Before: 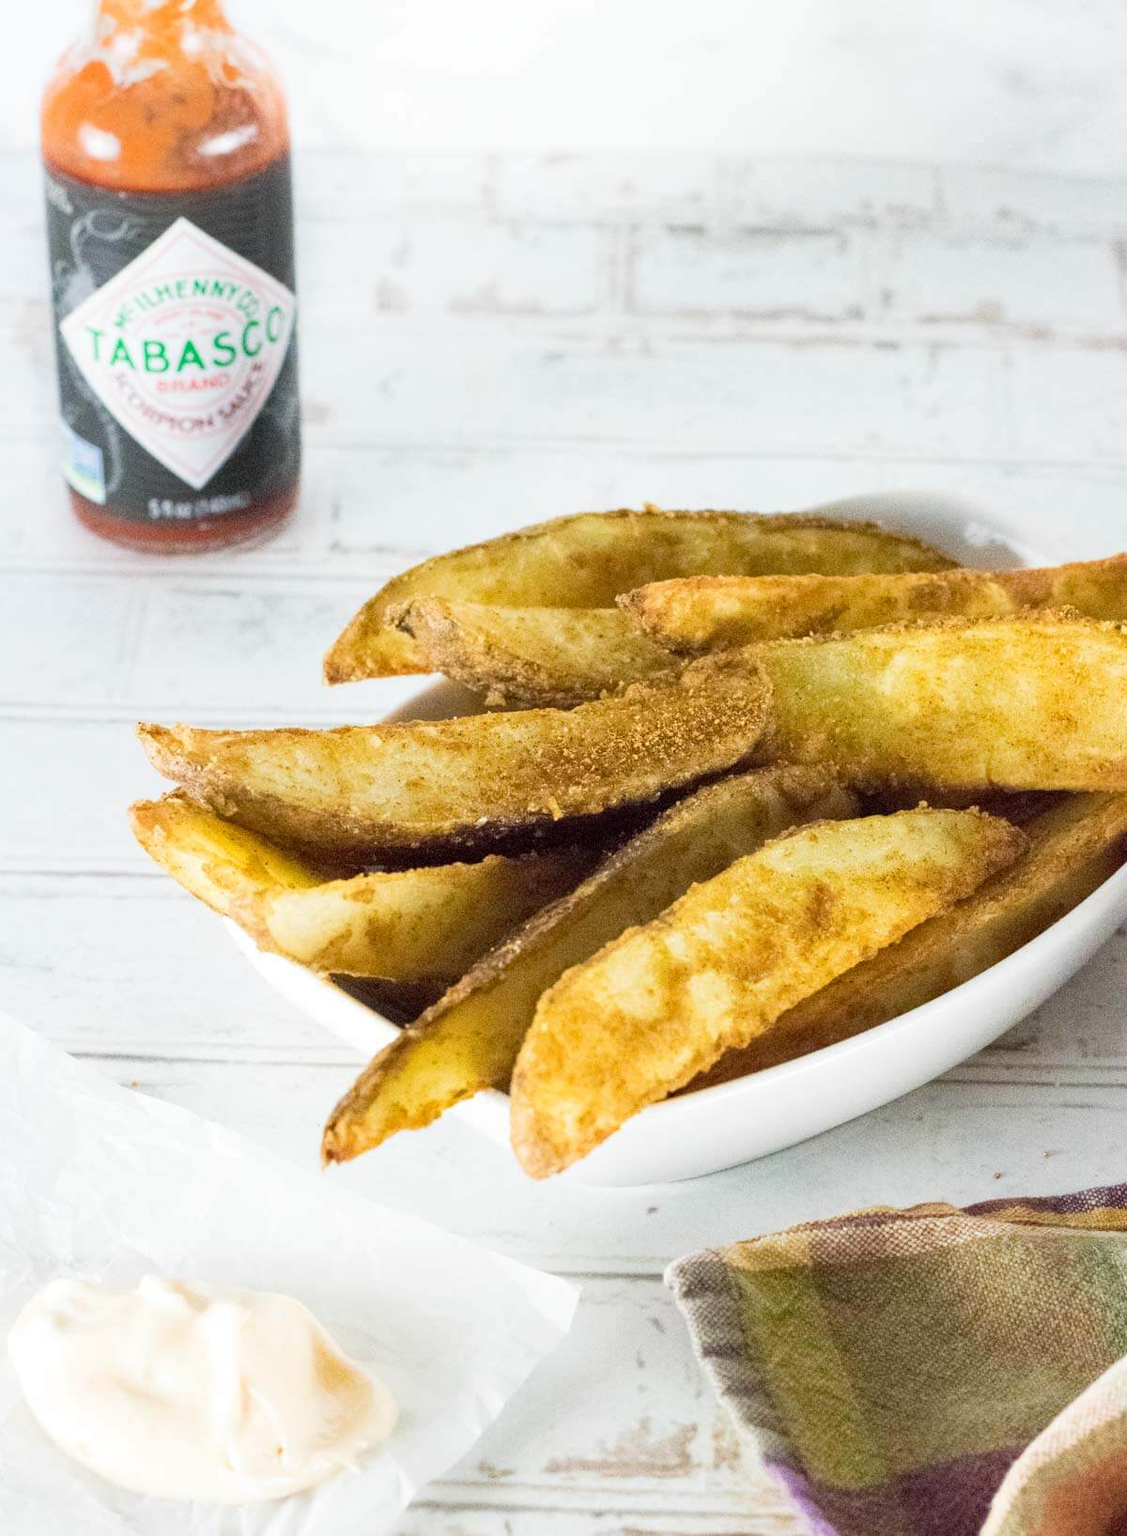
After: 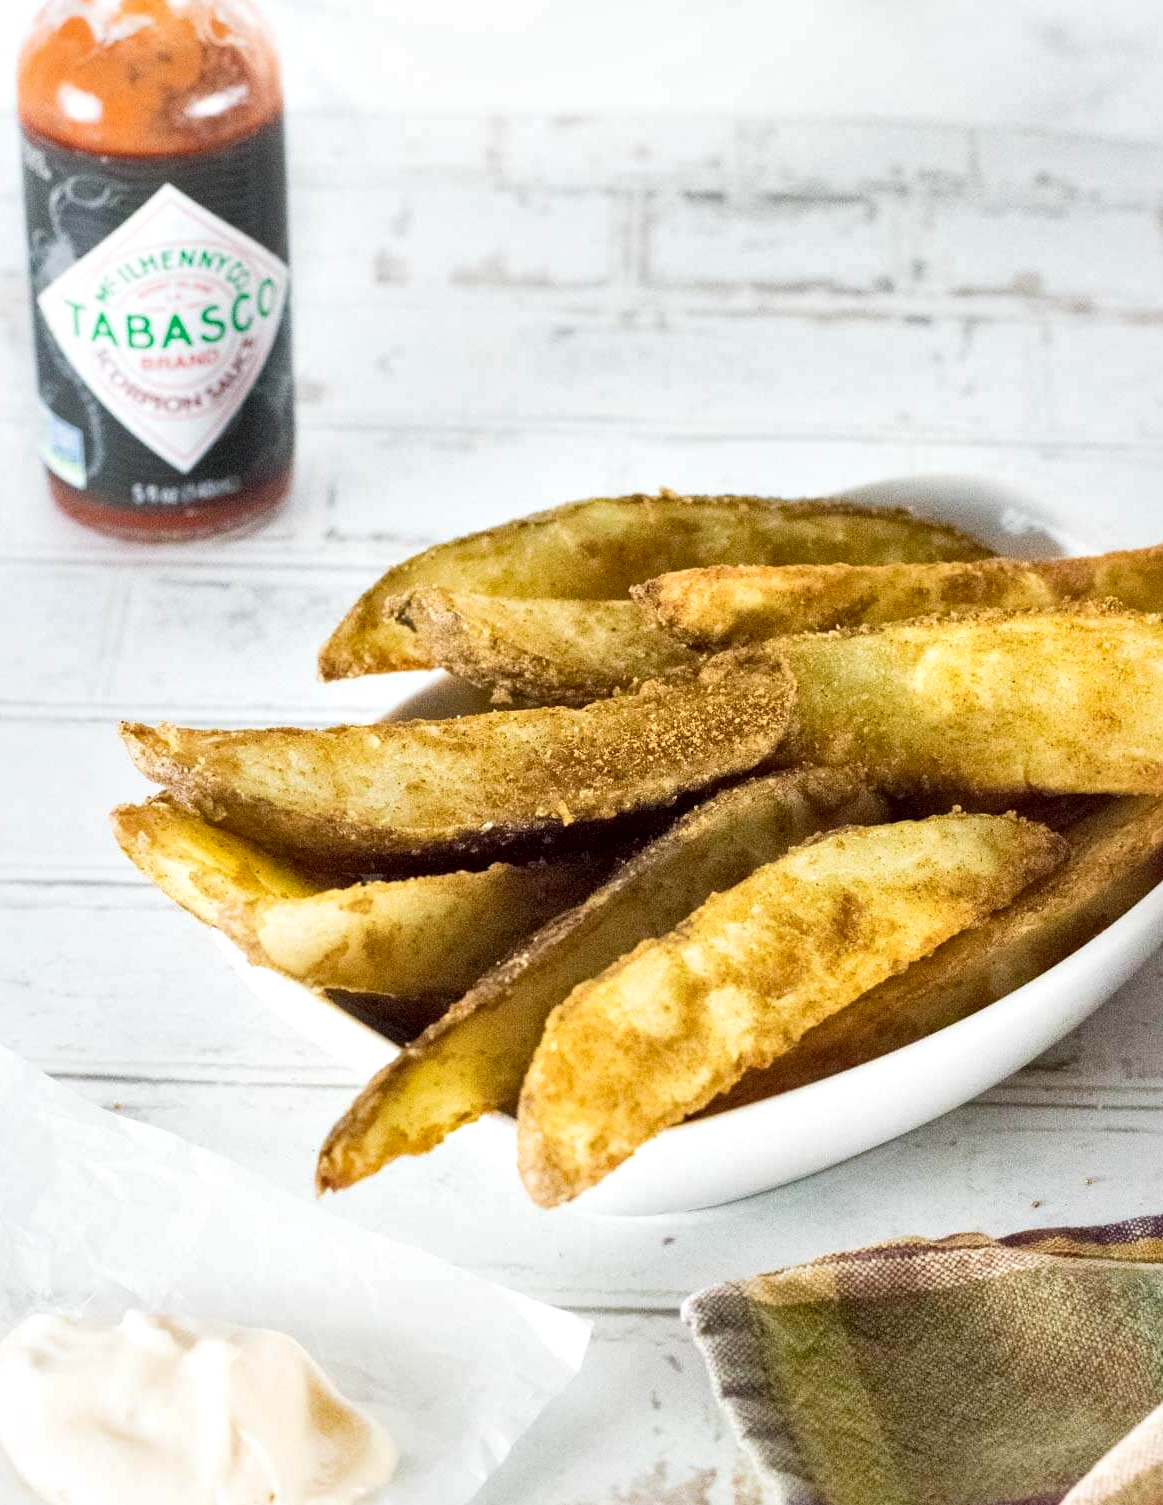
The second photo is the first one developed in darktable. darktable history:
crop: left 2.249%, top 2.994%, right 0.824%, bottom 4.975%
local contrast: mode bilateral grid, contrast 24, coarseness 61, detail 152%, midtone range 0.2
